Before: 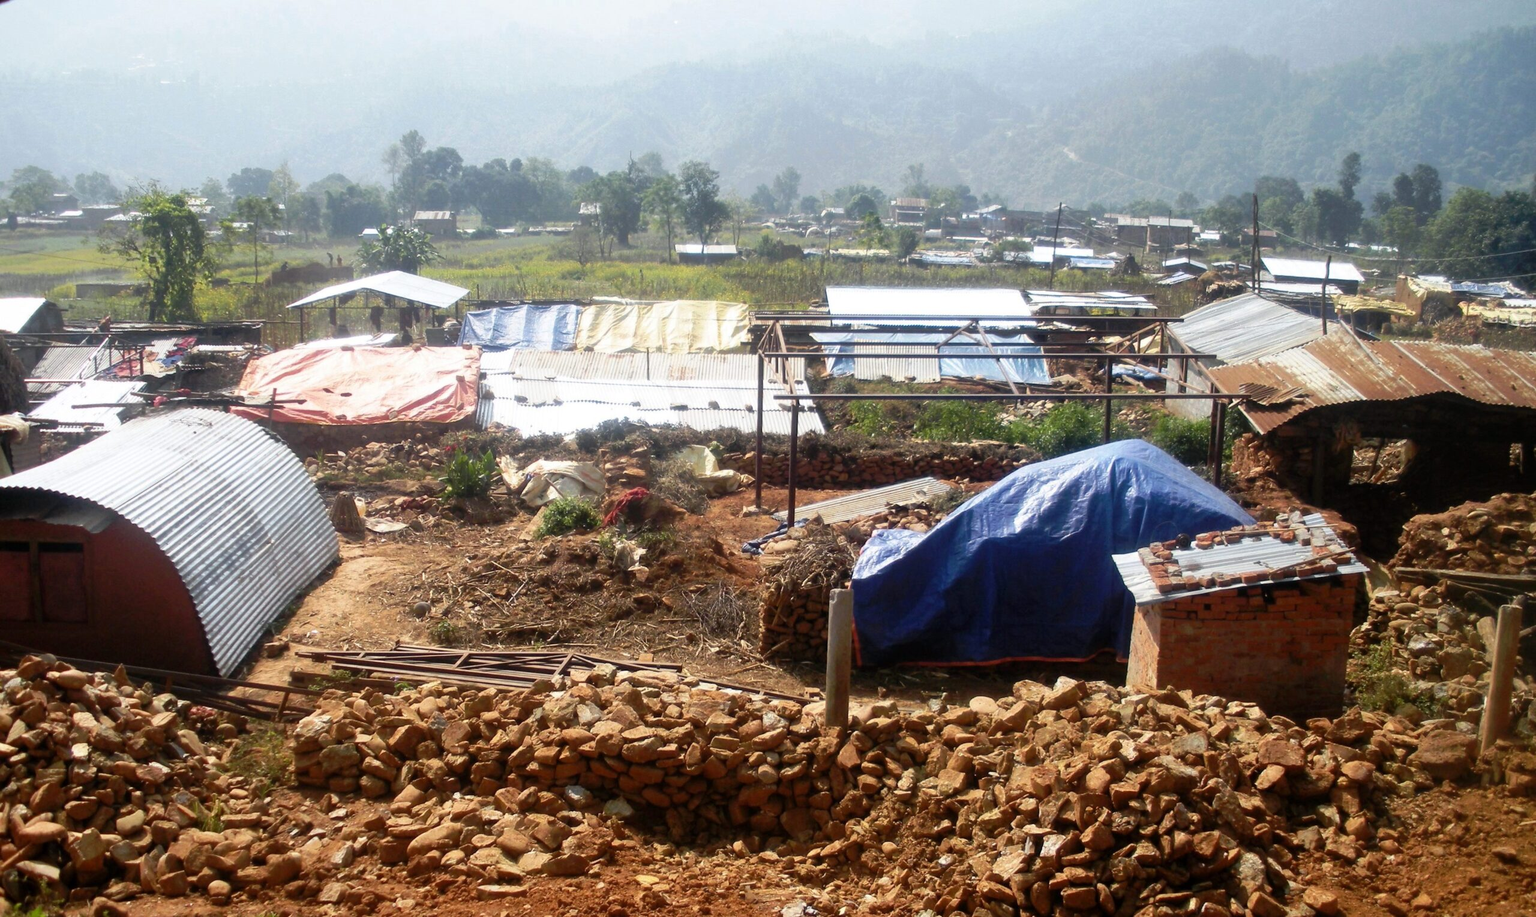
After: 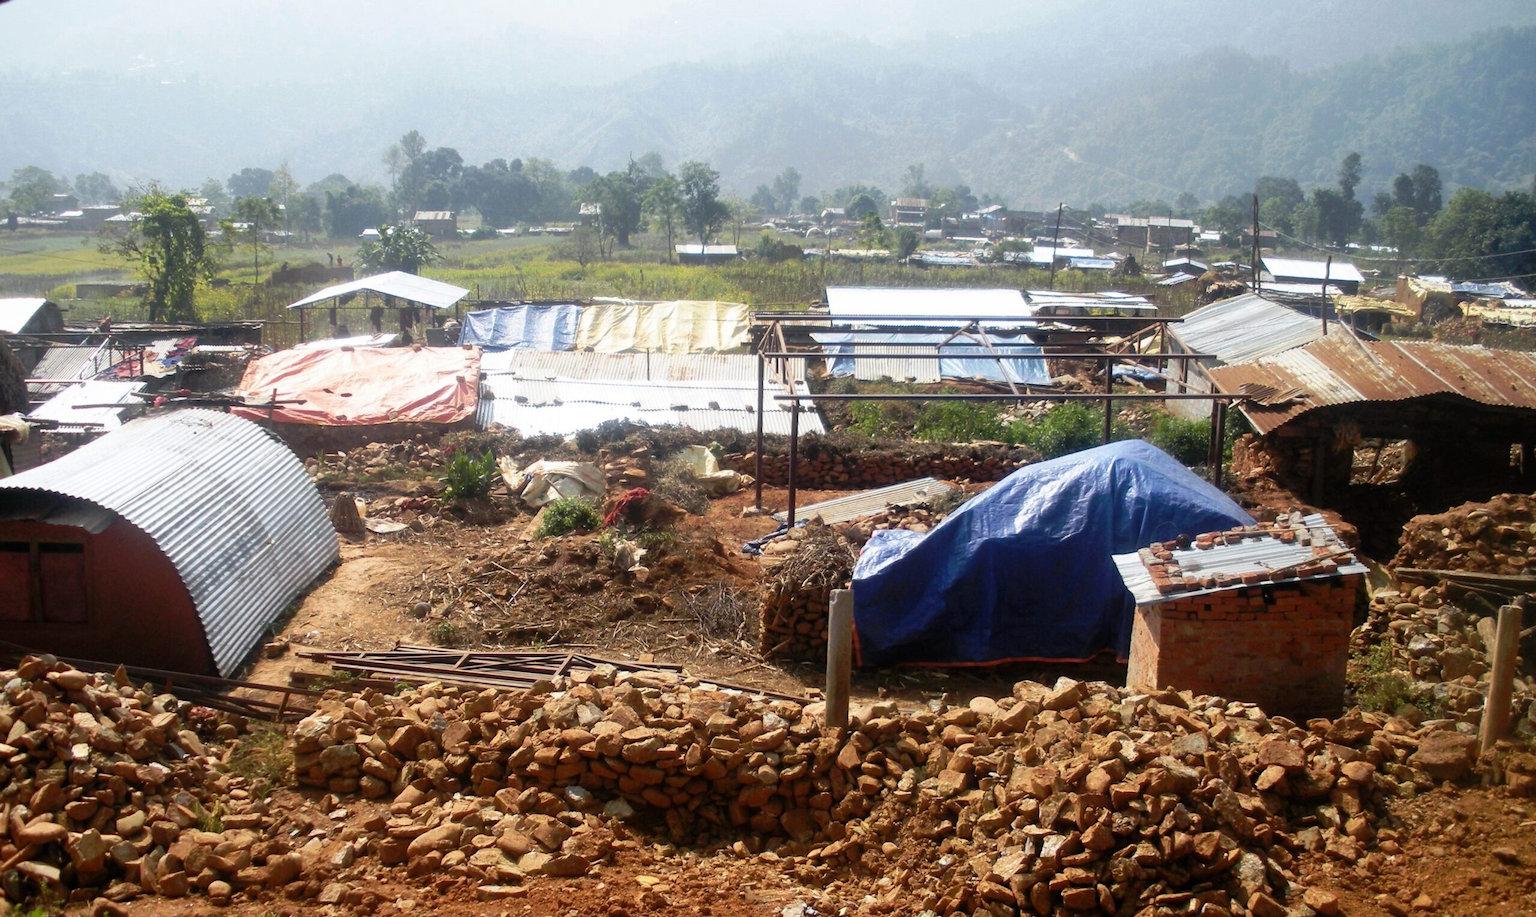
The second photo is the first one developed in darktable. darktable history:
contrast equalizer: y [[0.5, 0.5, 0.472, 0.5, 0.5, 0.5], [0.5 ×6], [0.5 ×6], [0 ×6], [0 ×6]], mix 0.289
